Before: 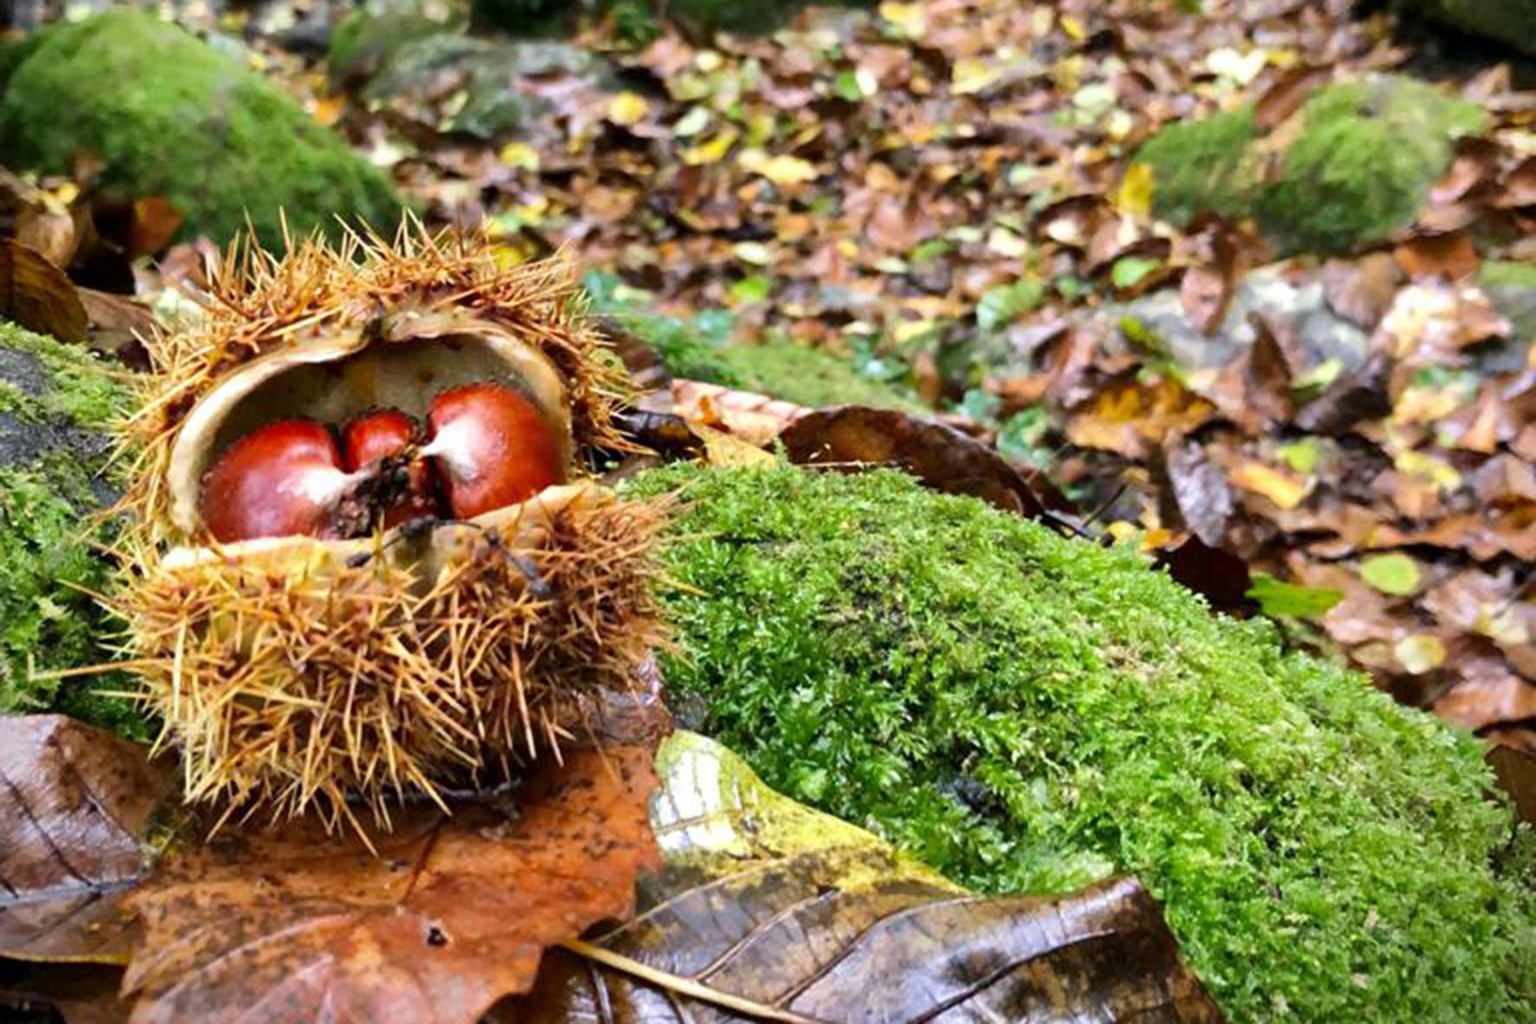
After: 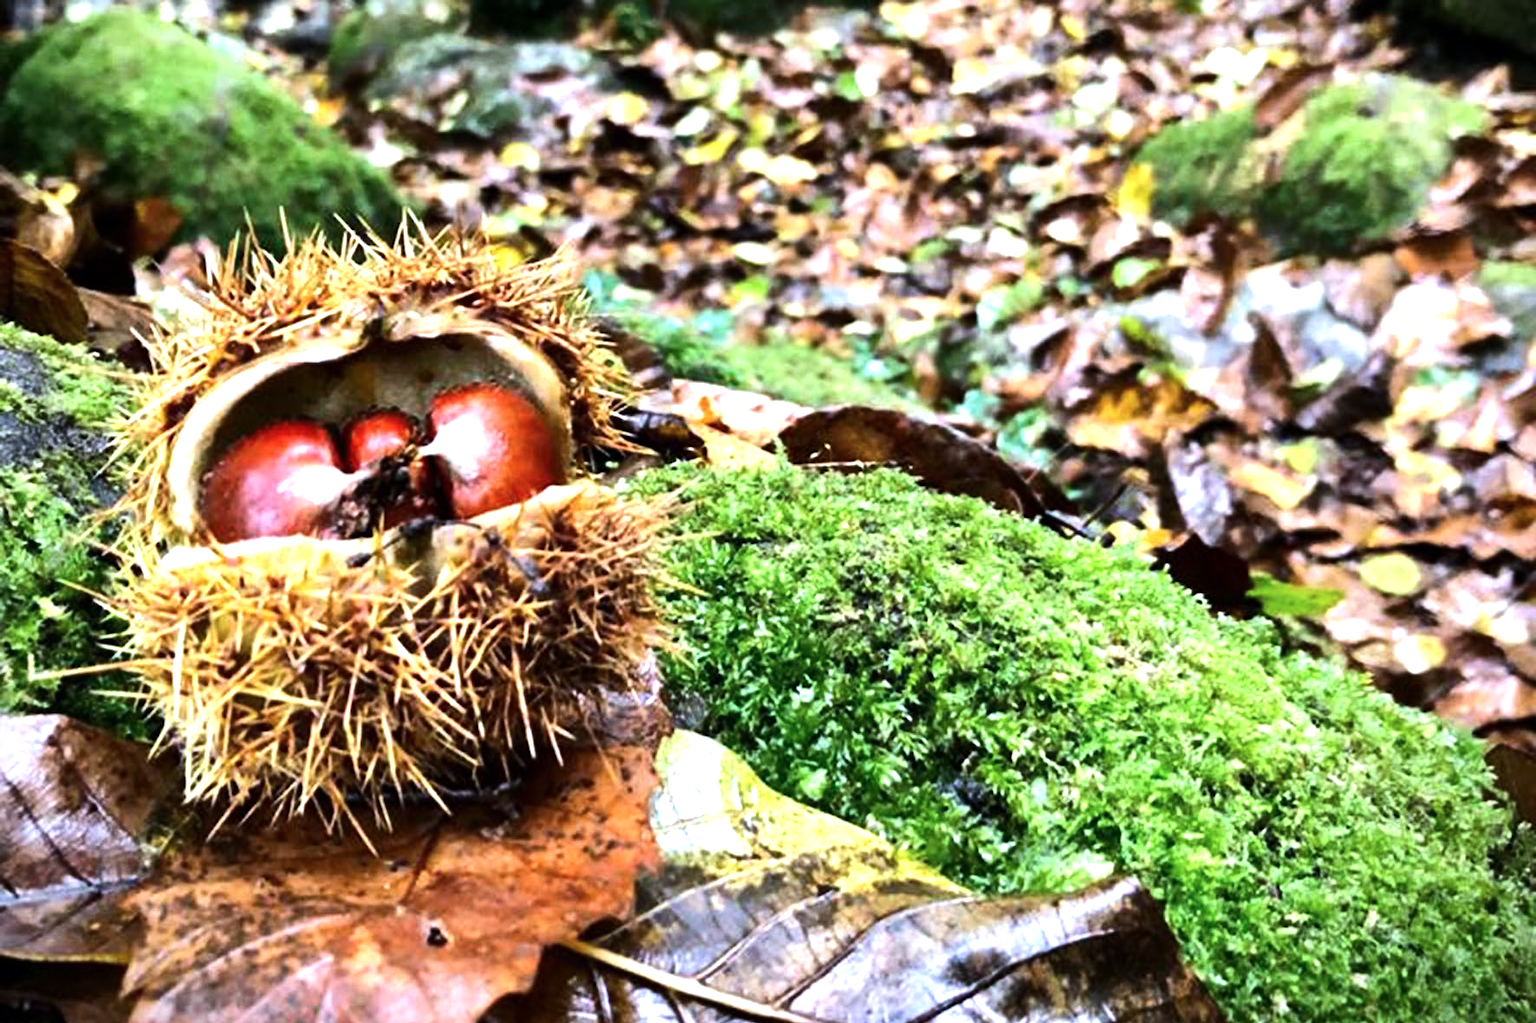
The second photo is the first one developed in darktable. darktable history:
color calibration: x 0.37, y 0.382, temperature 4313.32 K
tone equalizer: -8 EV -1.08 EV, -7 EV -1.01 EV, -6 EV -0.867 EV, -5 EV -0.578 EV, -3 EV 0.578 EV, -2 EV 0.867 EV, -1 EV 1.01 EV, +0 EV 1.08 EV, edges refinement/feathering 500, mask exposure compensation -1.57 EV, preserve details no
